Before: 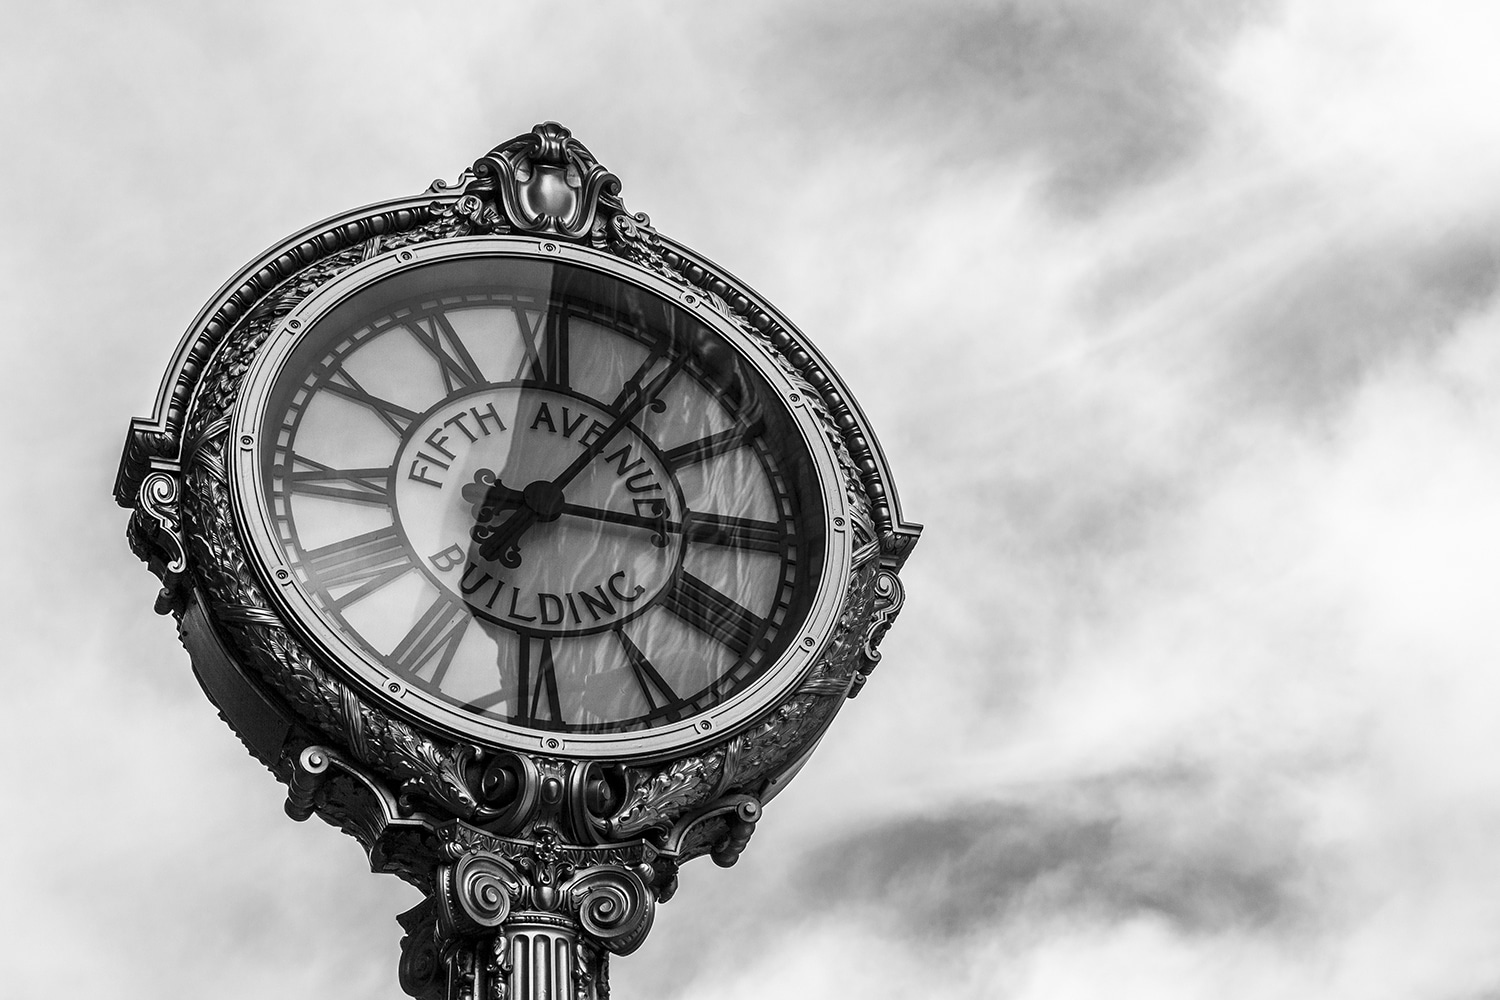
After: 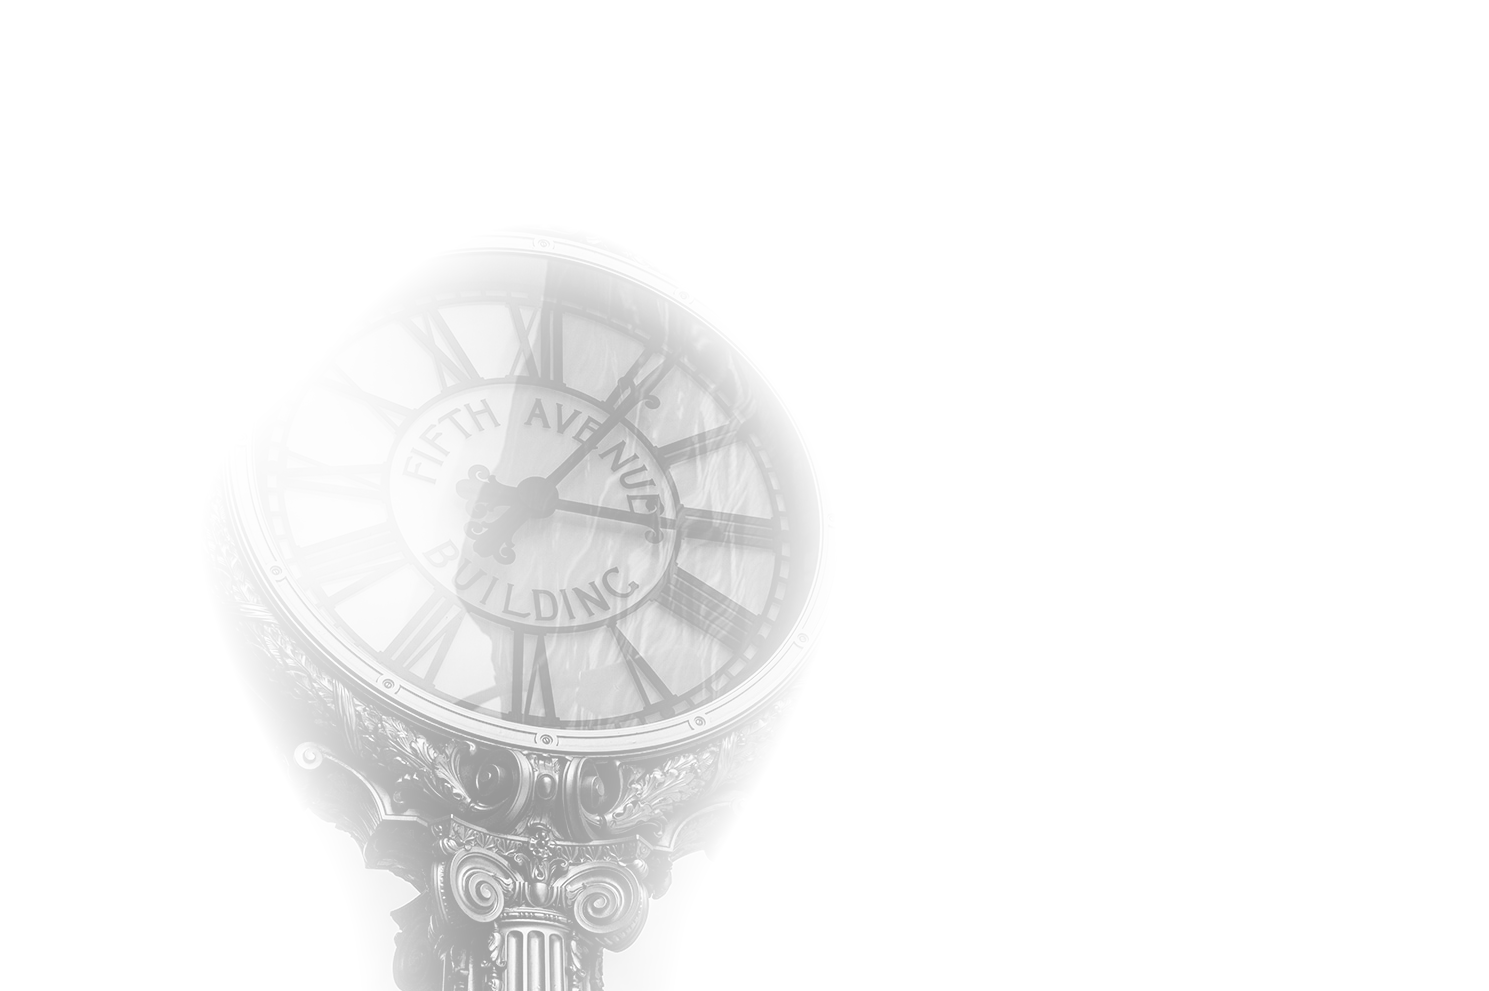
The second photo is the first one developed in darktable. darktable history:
crop: left 0.434%, top 0.485%, right 0.244%, bottom 0.386%
filmic rgb: middle gray luminance 18.42%, black relative exposure -11.45 EV, white relative exposure 2.55 EV, threshold 6 EV, target black luminance 0%, hardness 8.41, latitude 99%, contrast 1.084, shadows ↔ highlights balance 0.505%, add noise in highlights 0, preserve chrominance max RGB, color science v3 (2019), use custom middle-gray values true, iterations of high-quality reconstruction 0, contrast in highlights soft, enable highlight reconstruction true
color correction: saturation 0.5
bloom: size 25%, threshold 5%, strength 90%
